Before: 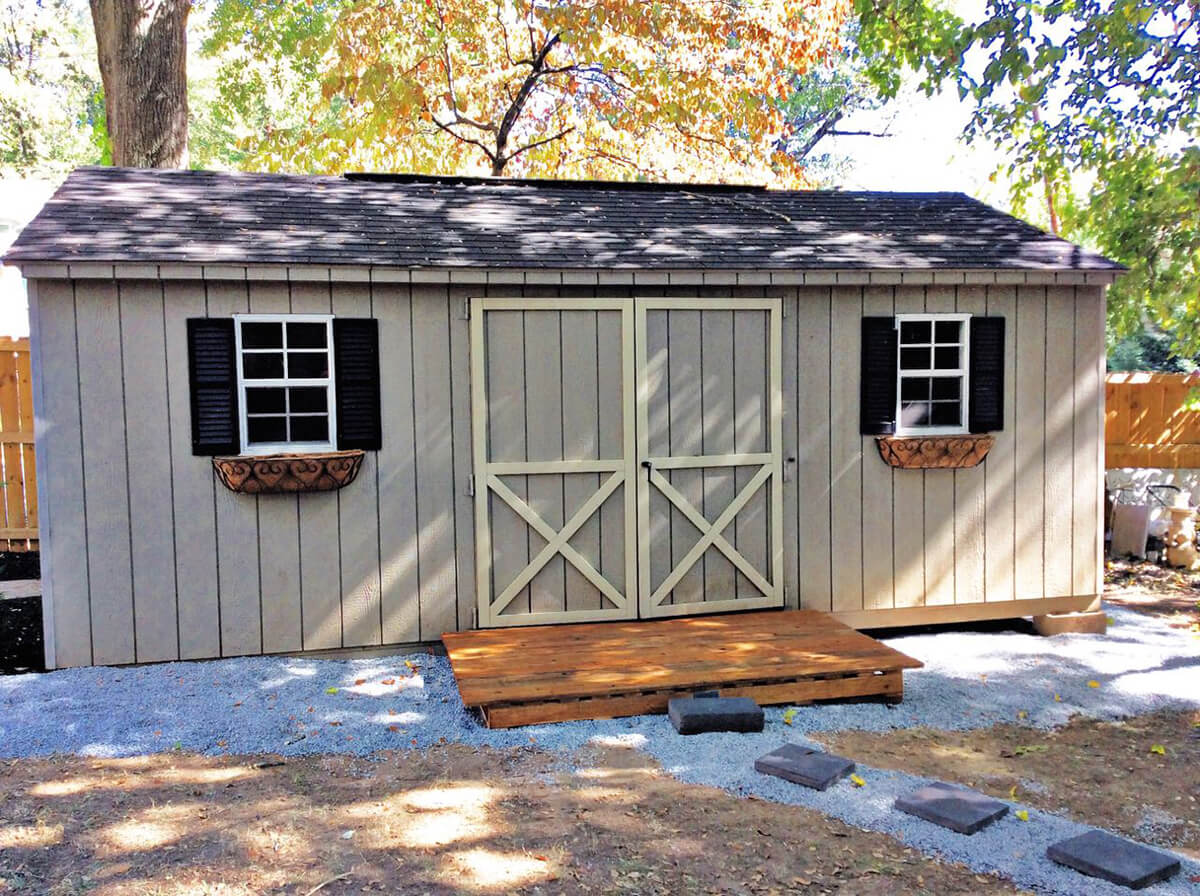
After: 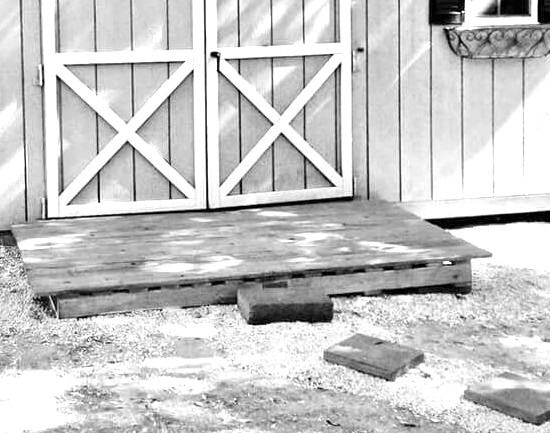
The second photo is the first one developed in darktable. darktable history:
exposure: black level correction 0.001, exposure 1.398 EV, compensate exposure bias true, compensate highlight preservation false
crop: left 35.976%, top 45.819%, right 18.162%, bottom 5.807%
monochrome: on, module defaults
